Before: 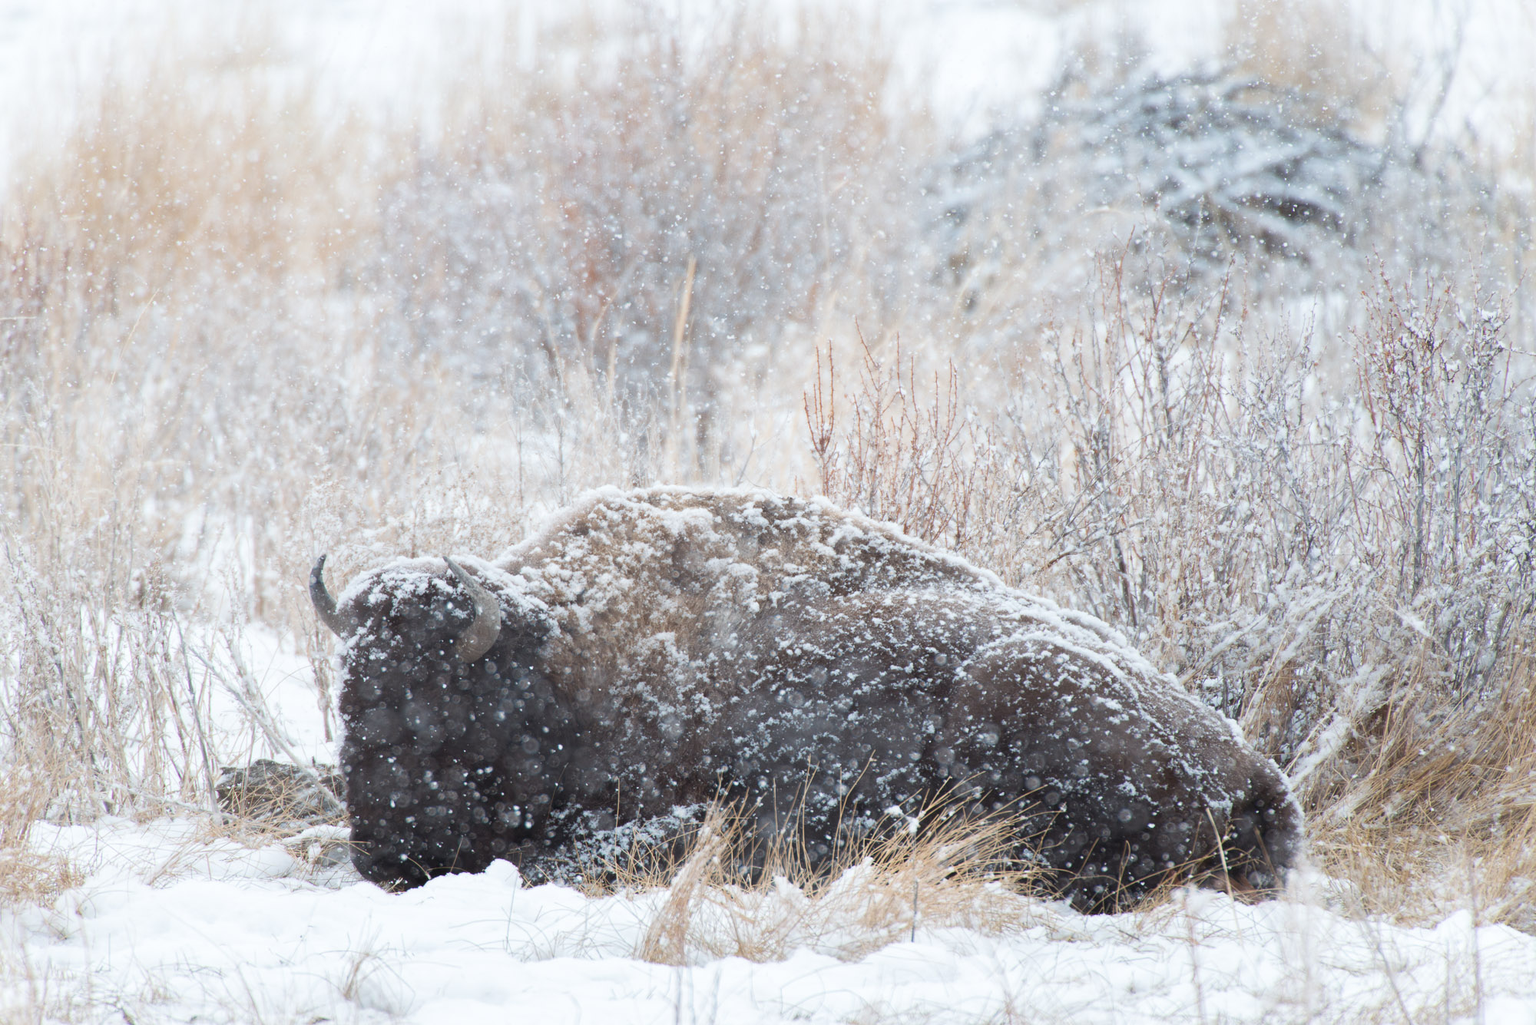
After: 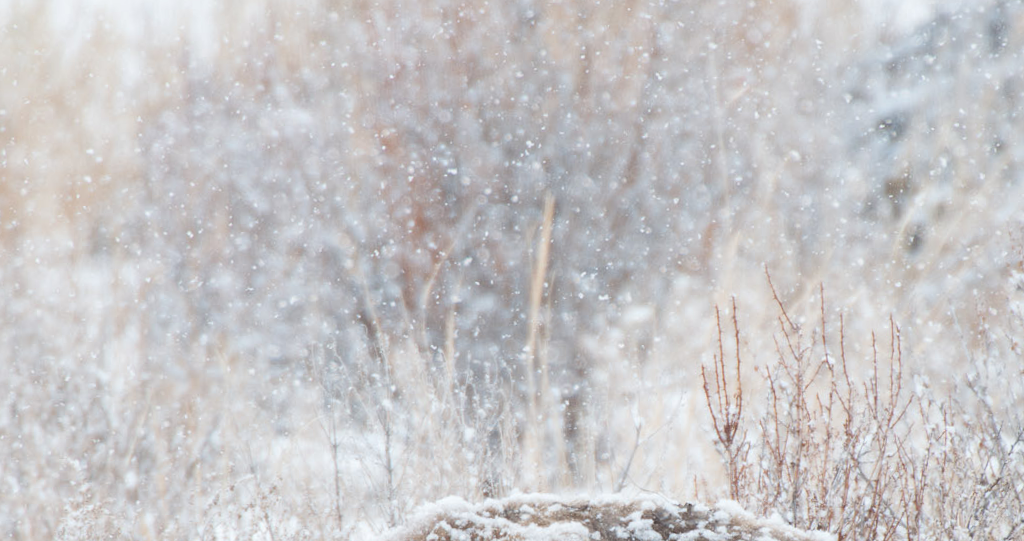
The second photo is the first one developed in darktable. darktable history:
shadows and highlights: shadows 75, highlights -25, soften with gaussian
crop: left 15.306%, top 9.065%, right 30.789%, bottom 48.638%
rotate and perspective: rotation -2.12°, lens shift (vertical) 0.009, lens shift (horizontal) -0.008, automatic cropping original format, crop left 0.036, crop right 0.964, crop top 0.05, crop bottom 0.959
